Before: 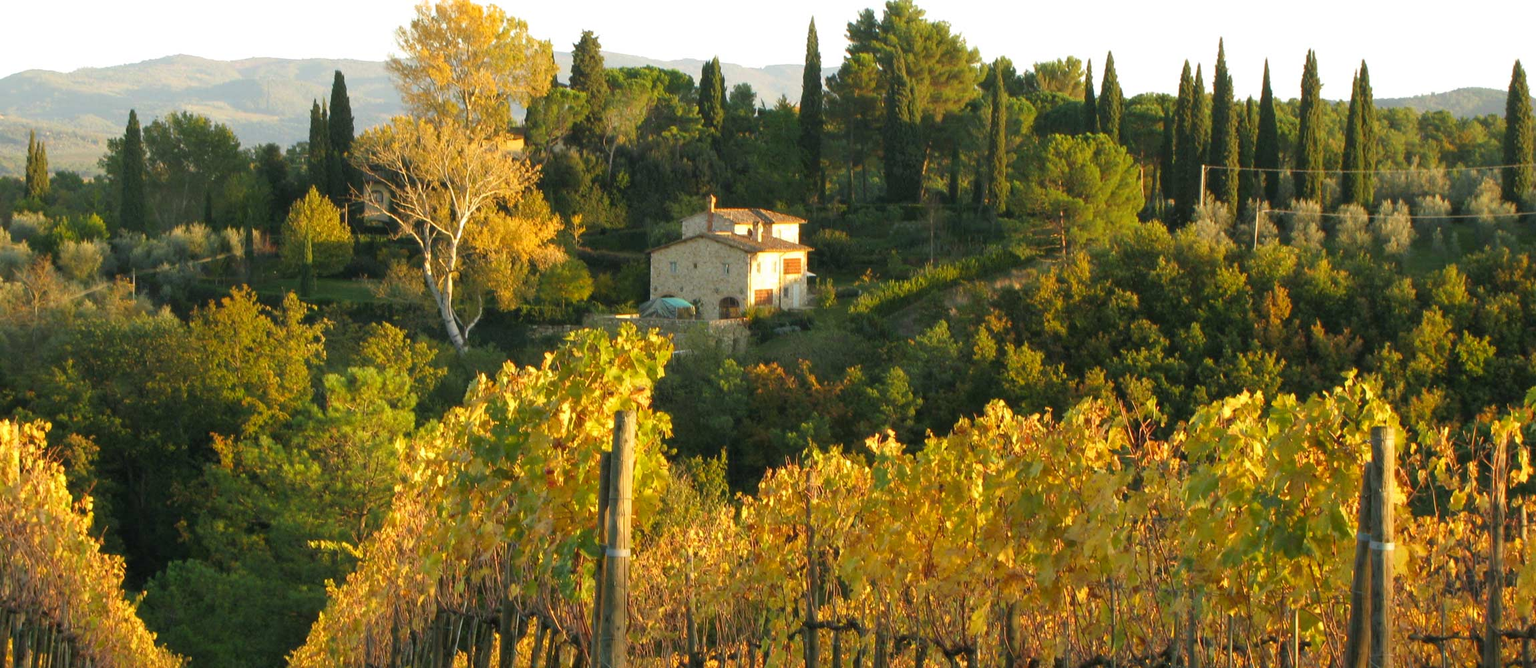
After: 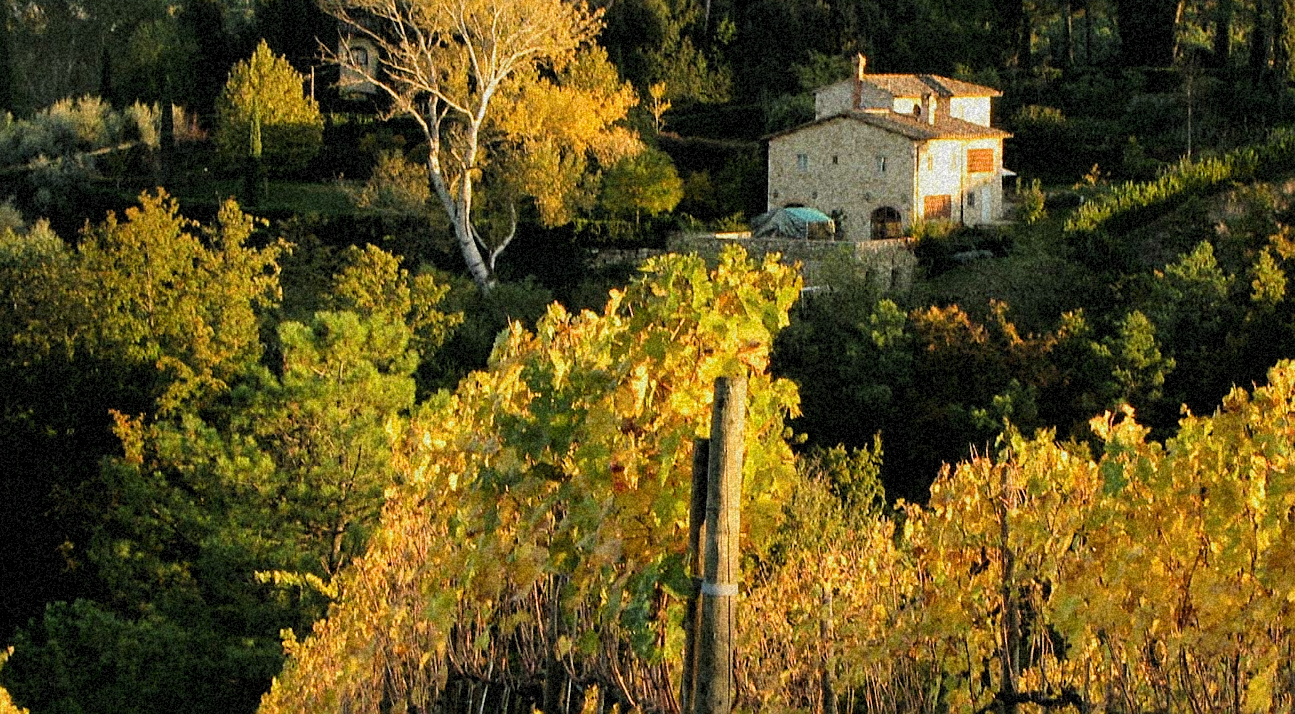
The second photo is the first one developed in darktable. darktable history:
filmic rgb: black relative exposure -5 EV, hardness 2.88, contrast 1.3, highlights saturation mix -30%
crop: left 8.966%, top 23.852%, right 34.699%, bottom 4.703%
grain: coarseness 46.9 ISO, strength 50.21%, mid-tones bias 0%
sharpen: on, module defaults
